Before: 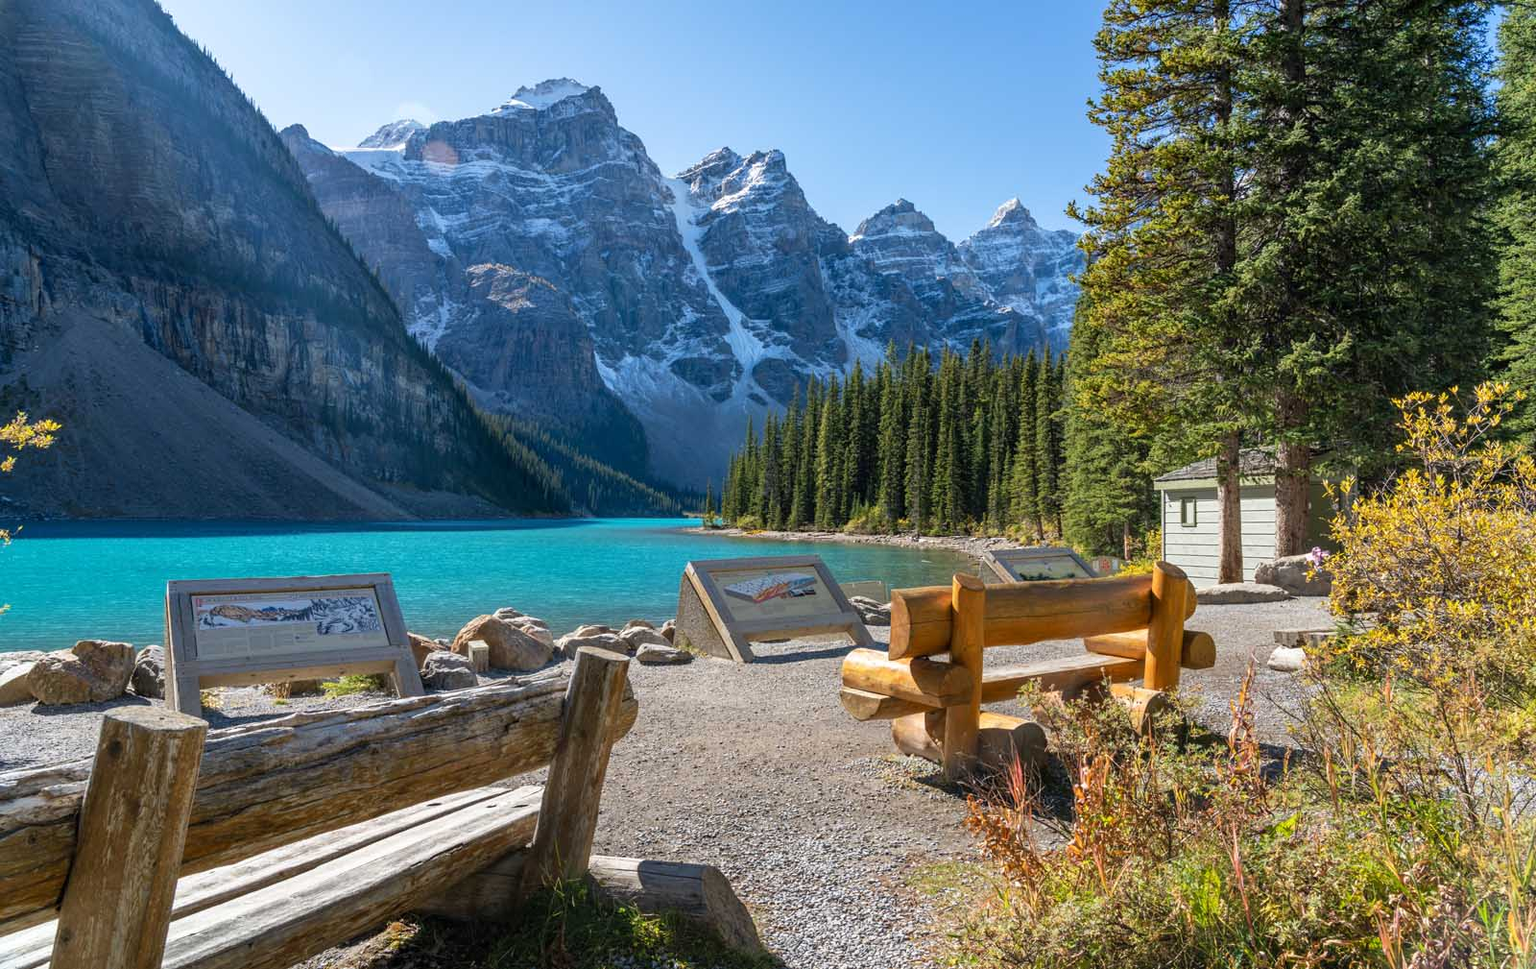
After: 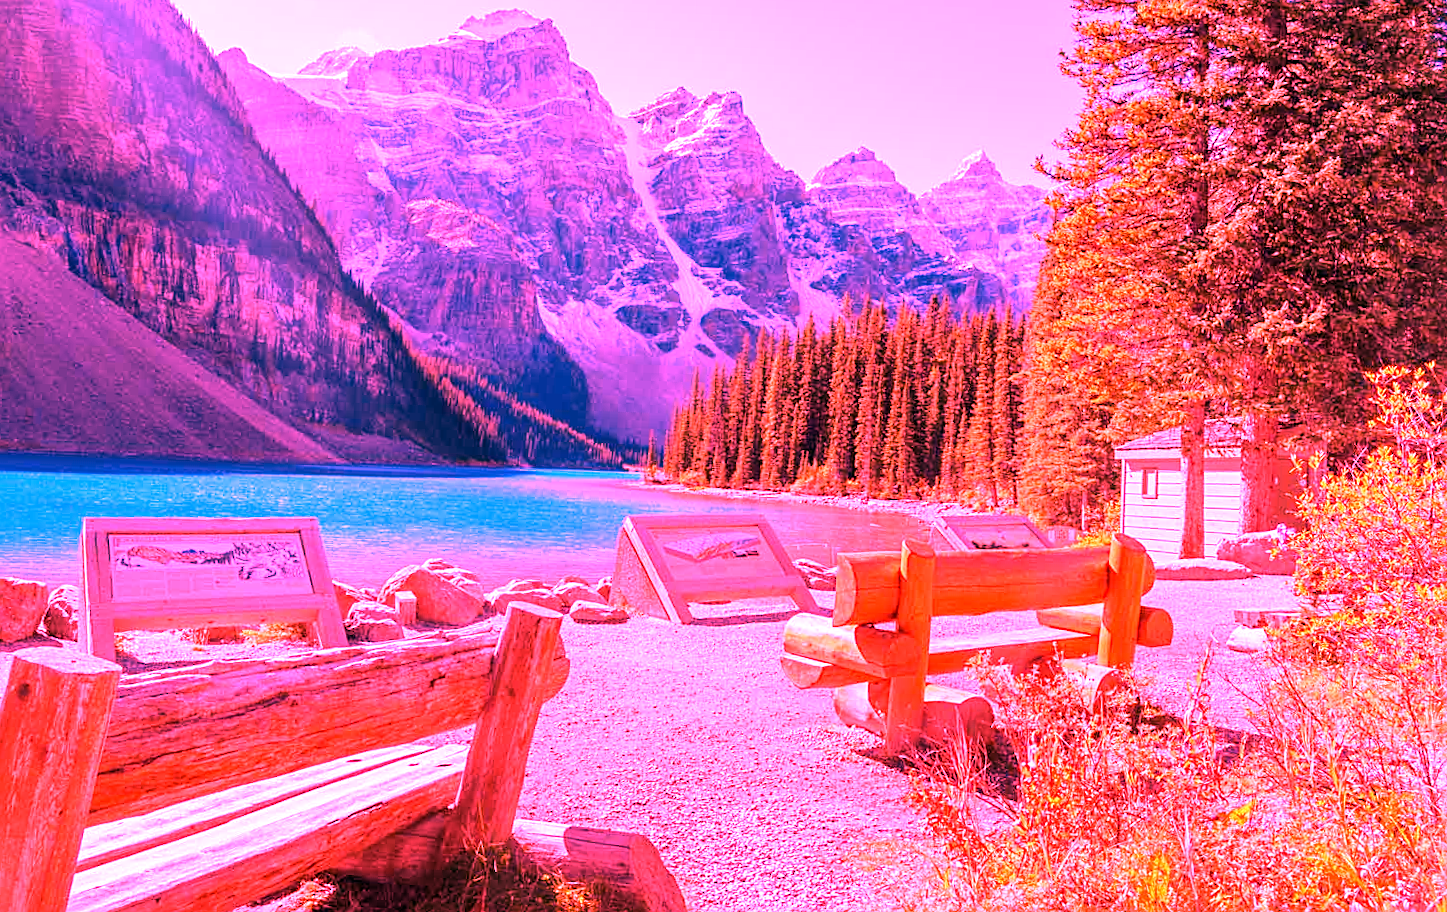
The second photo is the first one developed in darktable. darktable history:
crop and rotate: angle -1.96°, left 3.097%, top 4.154%, right 1.586%, bottom 0.529%
white balance: red 4.26, blue 1.802
sharpen: amount 0.2
